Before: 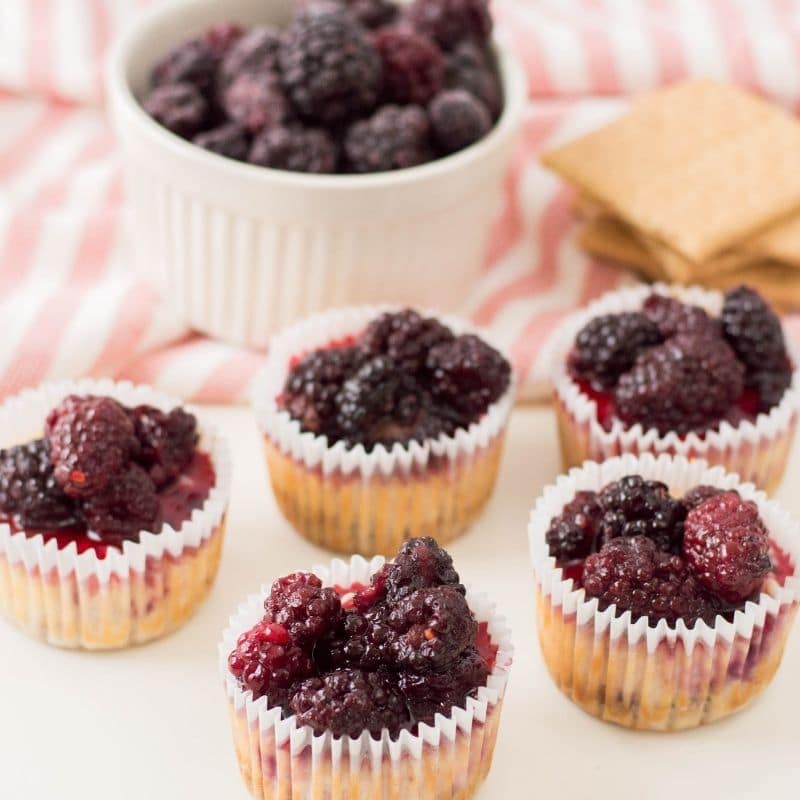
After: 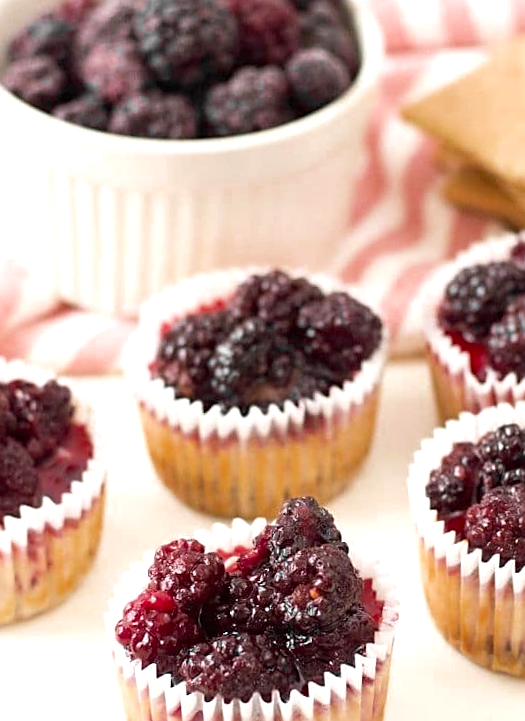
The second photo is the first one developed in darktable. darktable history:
exposure: exposure 0.574 EV, compensate highlight preservation false
color zones: curves: ch0 [(0.004, 0.388) (0.125, 0.392) (0.25, 0.404) (0.375, 0.5) (0.5, 0.5) (0.625, 0.5) (0.75, 0.5) (0.875, 0.5)]; ch1 [(0, 0.5) (0.125, 0.5) (0.25, 0.5) (0.375, 0.124) (0.524, 0.124) (0.645, 0.128) (0.789, 0.132) (0.914, 0.096) (0.998, 0.068)]
rotate and perspective: rotation -3°, crop left 0.031, crop right 0.968, crop top 0.07, crop bottom 0.93
crop and rotate: left 15.446%, right 17.836%
sharpen: on, module defaults
